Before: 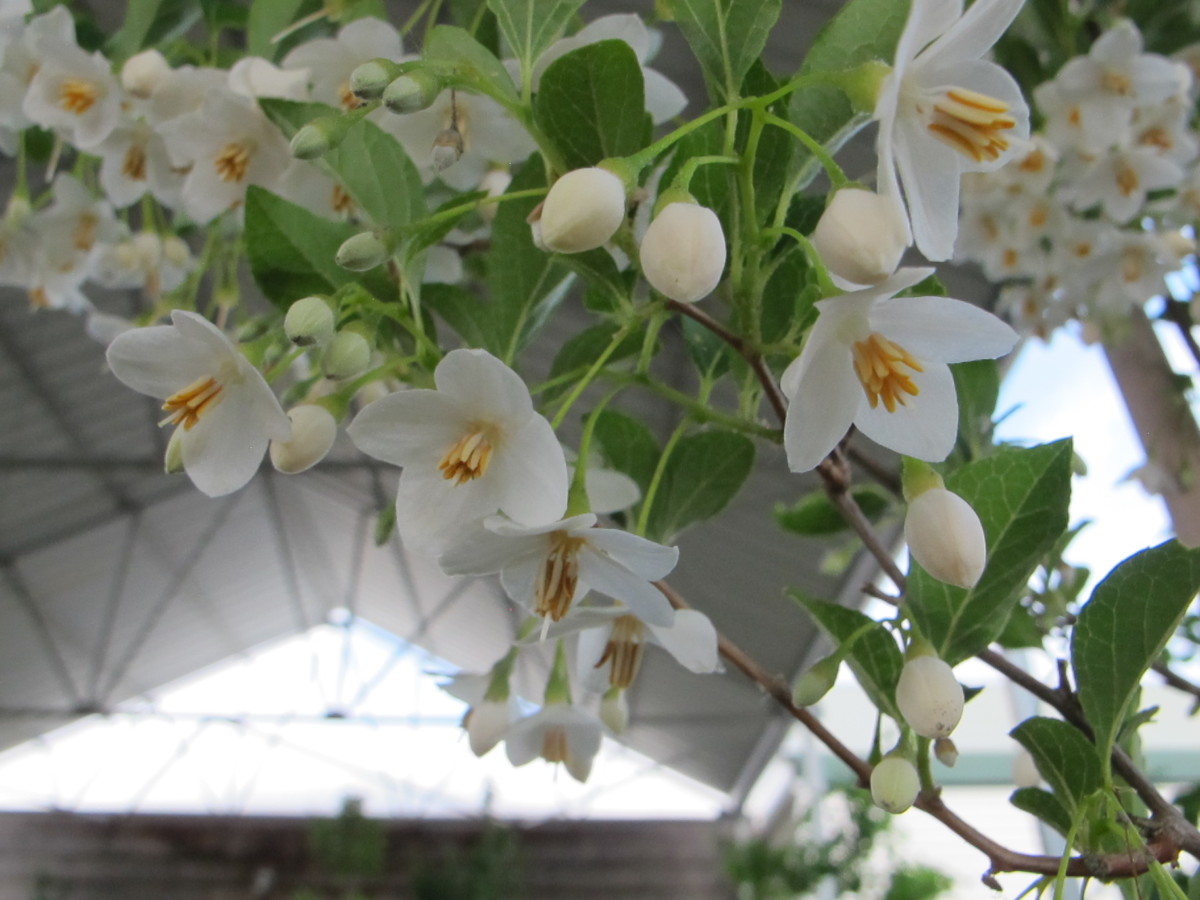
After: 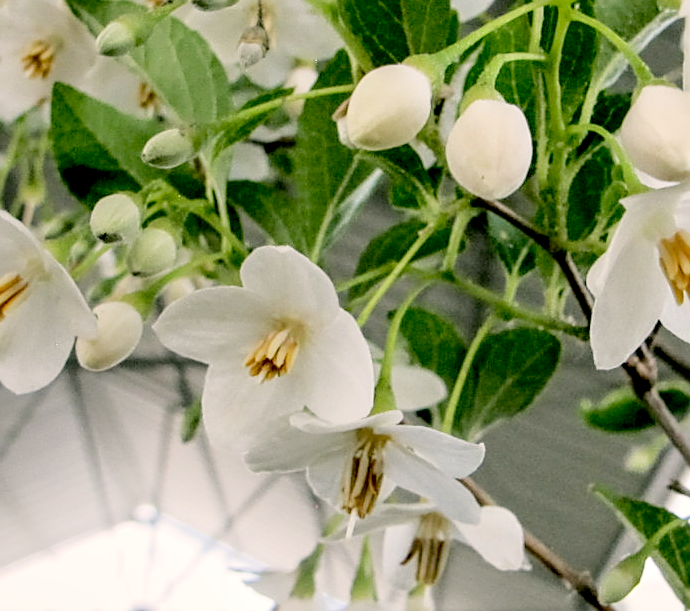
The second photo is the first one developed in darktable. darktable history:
crop: left 16.2%, top 11.45%, right 26.232%, bottom 20.643%
exposure: black level correction 0.001, exposure 0.499 EV, compensate highlight preservation false
sharpen: on, module defaults
filmic rgb: black relative exposure -9.28 EV, white relative exposure 6.8 EV, threshold 2.97 EV, hardness 3.1, contrast 1.061, enable highlight reconstruction true
tone curve: curves: ch0 [(0, 0) (0.058, 0.039) (0.168, 0.123) (0.282, 0.327) (0.45, 0.534) (0.676, 0.751) (0.89, 0.919) (1, 1)]; ch1 [(0, 0) (0.094, 0.081) (0.285, 0.299) (0.385, 0.403) (0.447, 0.455) (0.495, 0.496) (0.544, 0.552) (0.589, 0.612) (0.722, 0.728) (1, 1)]; ch2 [(0, 0) (0.257, 0.217) (0.43, 0.421) (0.498, 0.507) (0.531, 0.544) (0.56, 0.579) (0.625, 0.66) (1, 1)], preserve colors none
color correction: highlights a* 4.56, highlights b* 4.96, shadows a* -7.74, shadows b* 4.82
local contrast: highlights 65%, shadows 54%, detail 168%, midtone range 0.513
